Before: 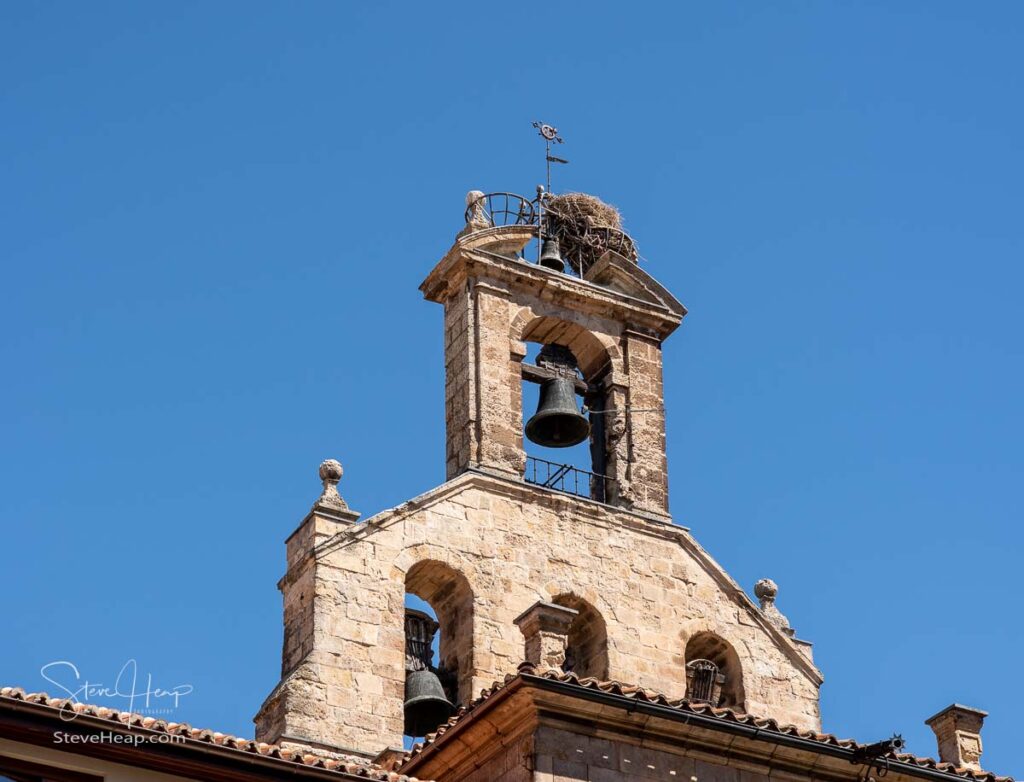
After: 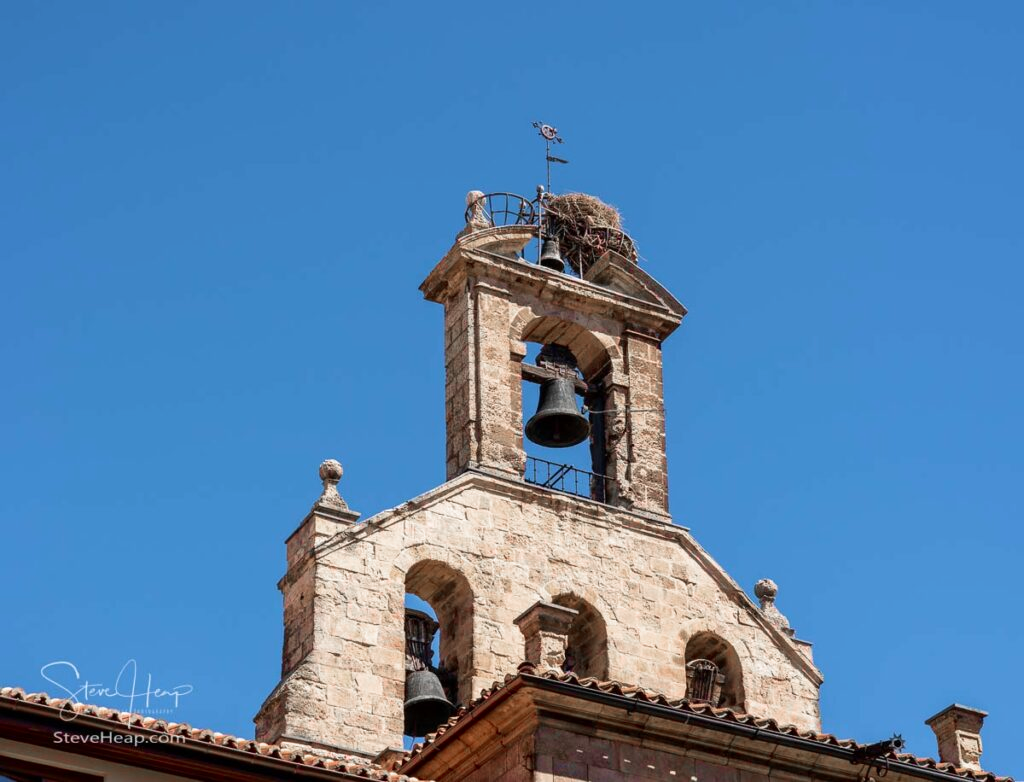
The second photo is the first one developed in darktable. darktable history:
velvia: on, module defaults
color zones: curves: ch1 [(0, 0.708) (0.088, 0.648) (0.245, 0.187) (0.429, 0.326) (0.571, 0.498) (0.714, 0.5) (0.857, 0.5) (1, 0.708)]
